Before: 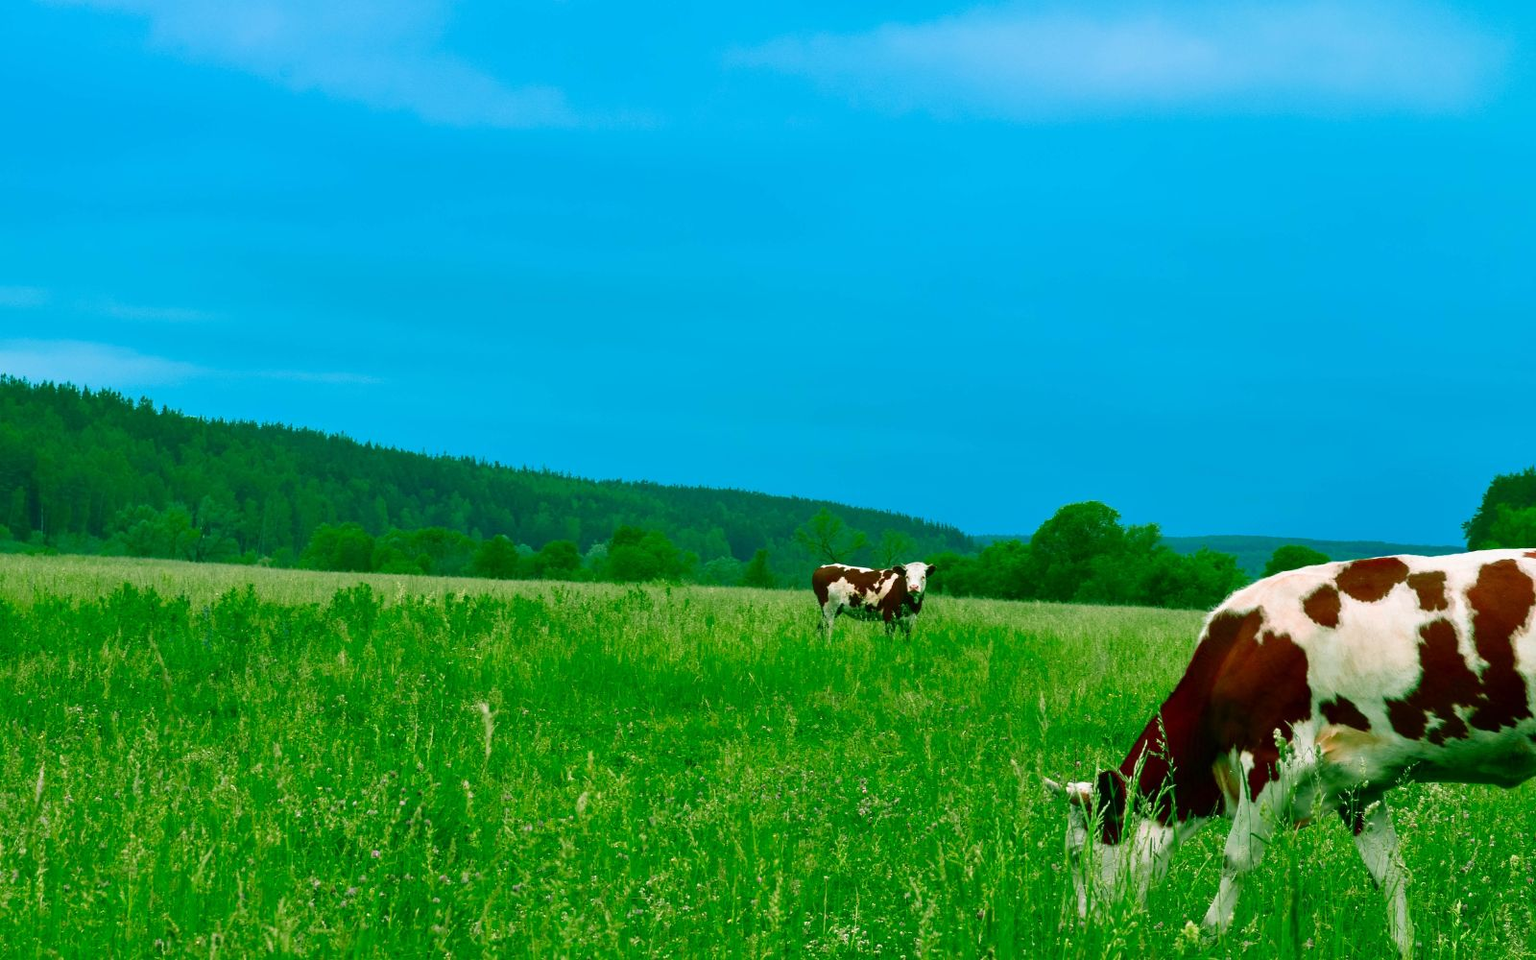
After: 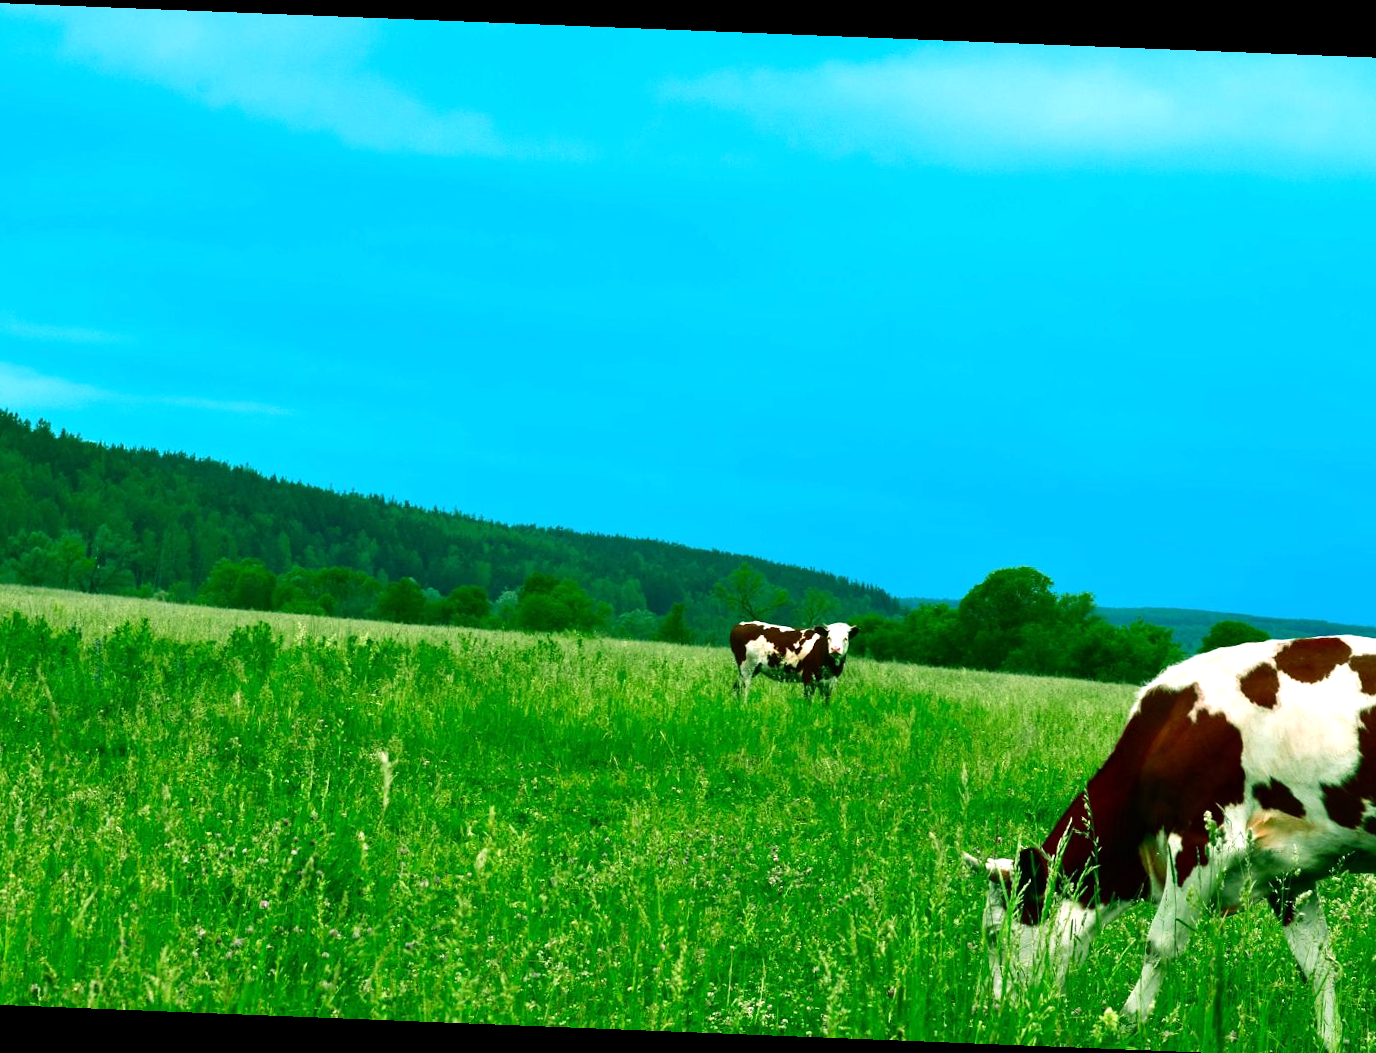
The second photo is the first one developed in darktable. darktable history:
rotate and perspective: rotation 2.27°, automatic cropping off
tone equalizer: -8 EV -0.75 EV, -7 EV -0.7 EV, -6 EV -0.6 EV, -5 EV -0.4 EV, -3 EV 0.4 EV, -2 EV 0.6 EV, -1 EV 0.7 EV, +0 EV 0.75 EV, edges refinement/feathering 500, mask exposure compensation -1.57 EV, preserve details no
crop: left 8.026%, right 7.374%
